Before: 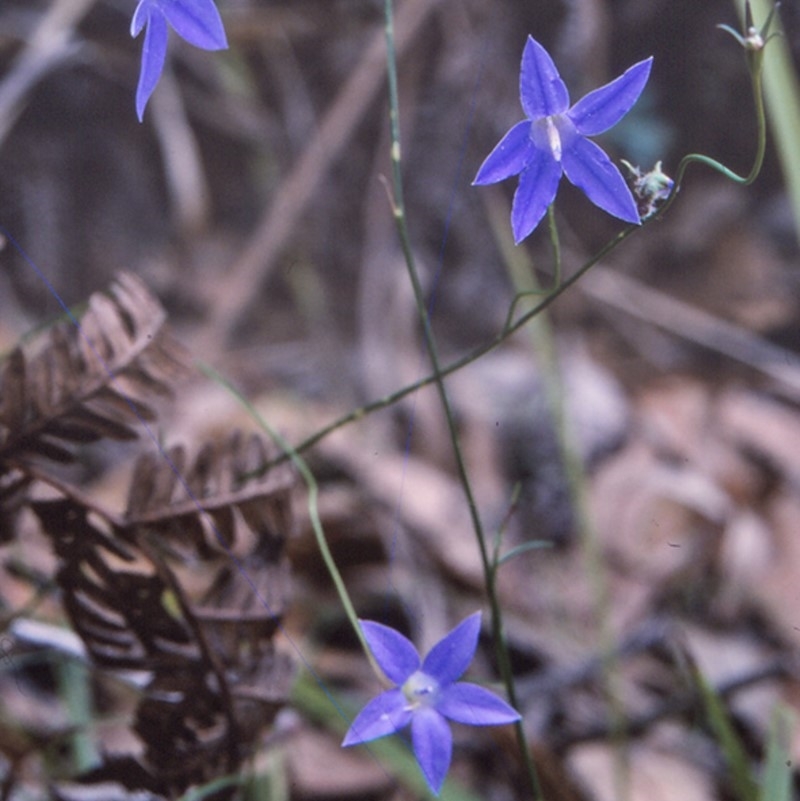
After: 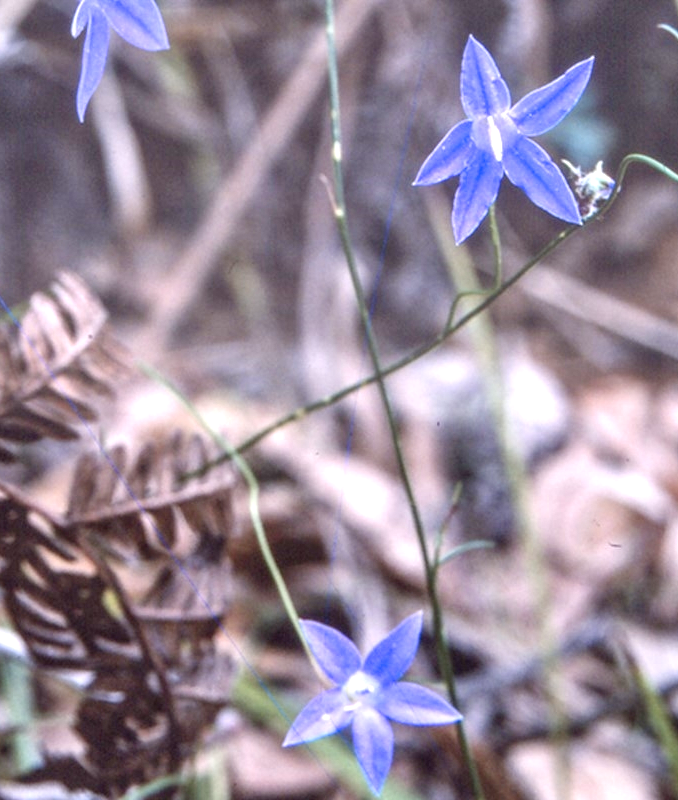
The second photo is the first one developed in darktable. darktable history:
color balance rgb: shadows lift › luminance -9.487%, perceptual saturation grading › global saturation 0.54%, perceptual saturation grading › highlights -14.665%, perceptual saturation grading › shadows 23.957%, hue shift -3.09°, contrast -21.185%
crop: left 7.378%, right 7.867%
exposure: black level correction 0, exposure 1.373 EV, compensate exposure bias true, compensate highlight preservation false
local contrast: detail 150%
